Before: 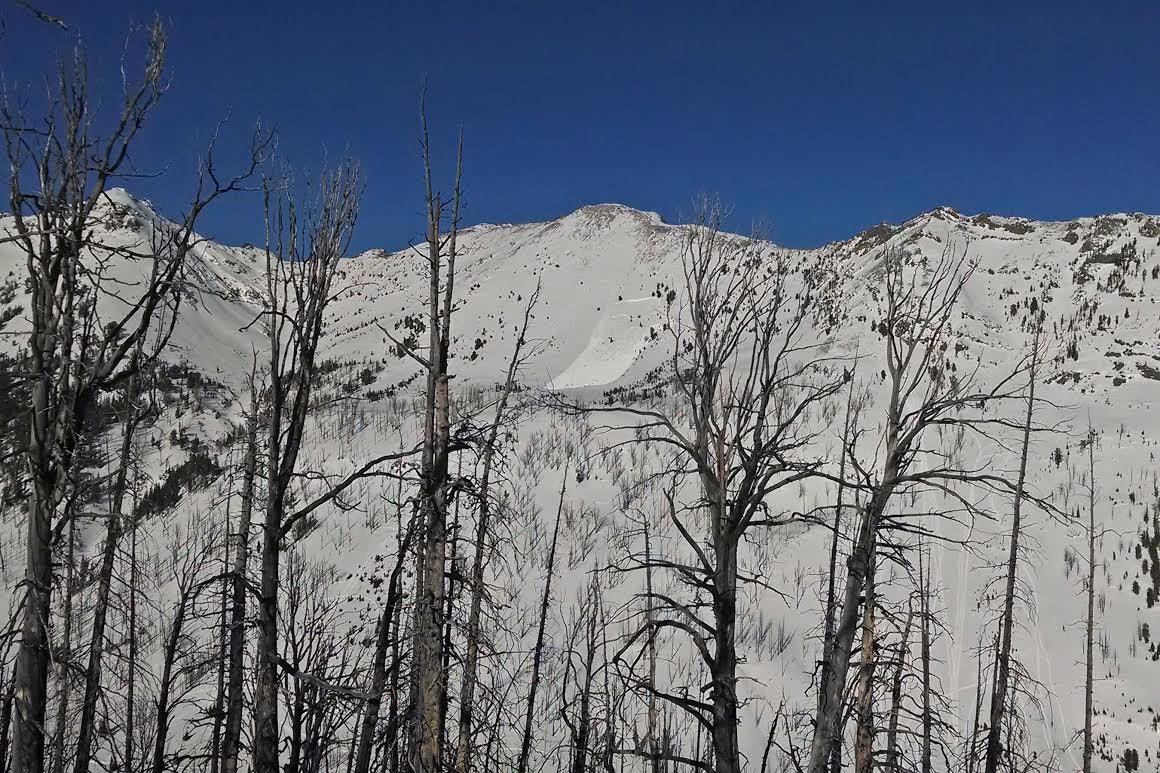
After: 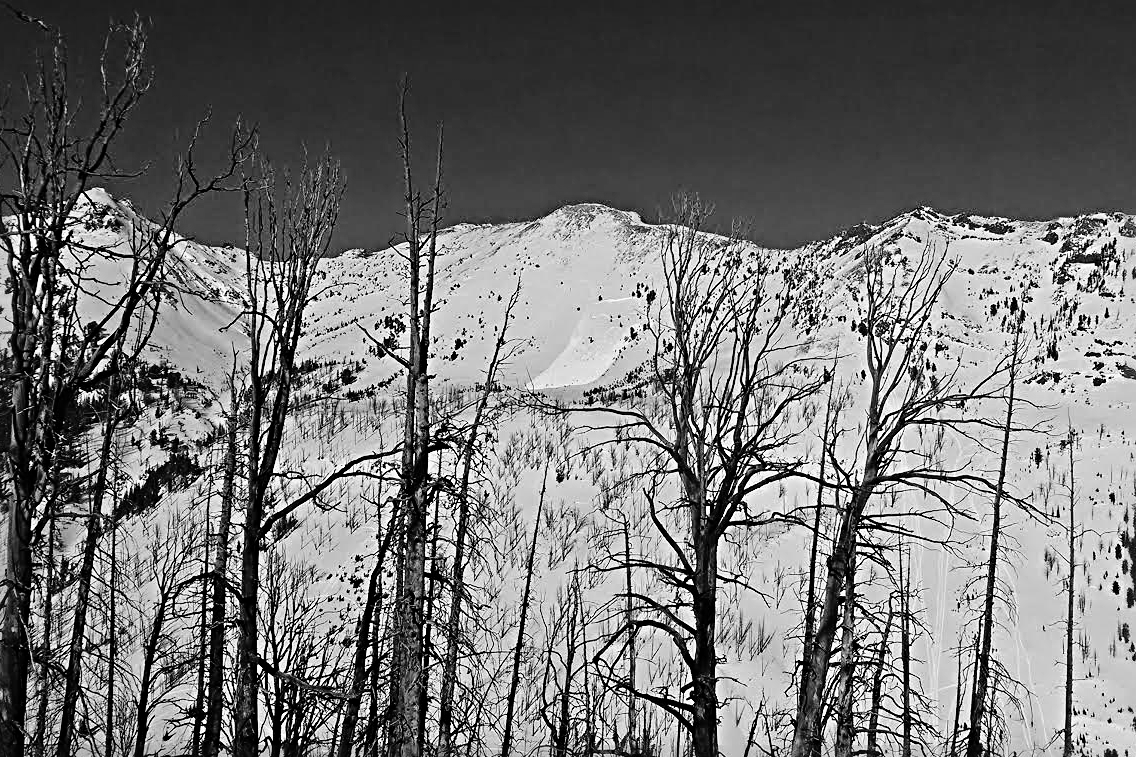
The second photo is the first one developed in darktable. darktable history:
tone curve: curves: ch0 [(0, 0) (0.003, 0.003) (0.011, 0.005) (0.025, 0.008) (0.044, 0.012) (0.069, 0.02) (0.1, 0.031) (0.136, 0.047) (0.177, 0.088) (0.224, 0.141) (0.277, 0.222) (0.335, 0.32) (0.399, 0.422) (0.468, 0.523) (0.543, 0.621) (0.623, 0.715) (0.709, 0.796) (0.801, 0.88) (0.898, 0.962) (1, 1)], preserve colors none
monochrome: a -3.63, b -0.465
tone equalizer: on, module defaults
crop: left 1.743%, right 0.268%, bottom 2.011%
sharpen: radius 4.883
